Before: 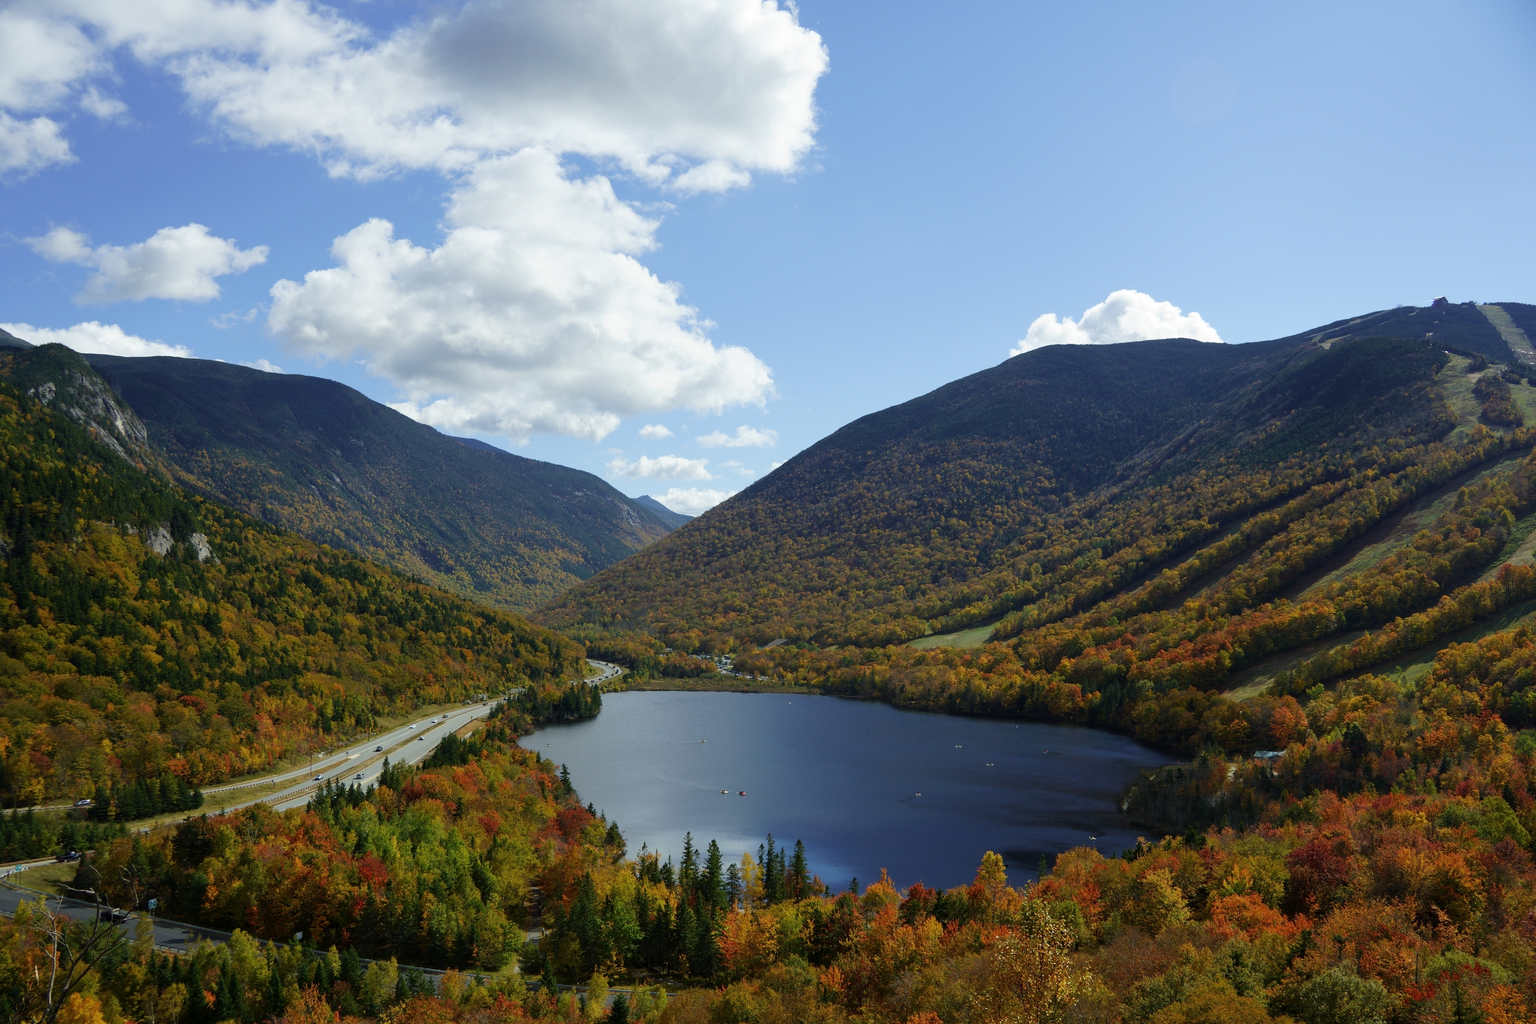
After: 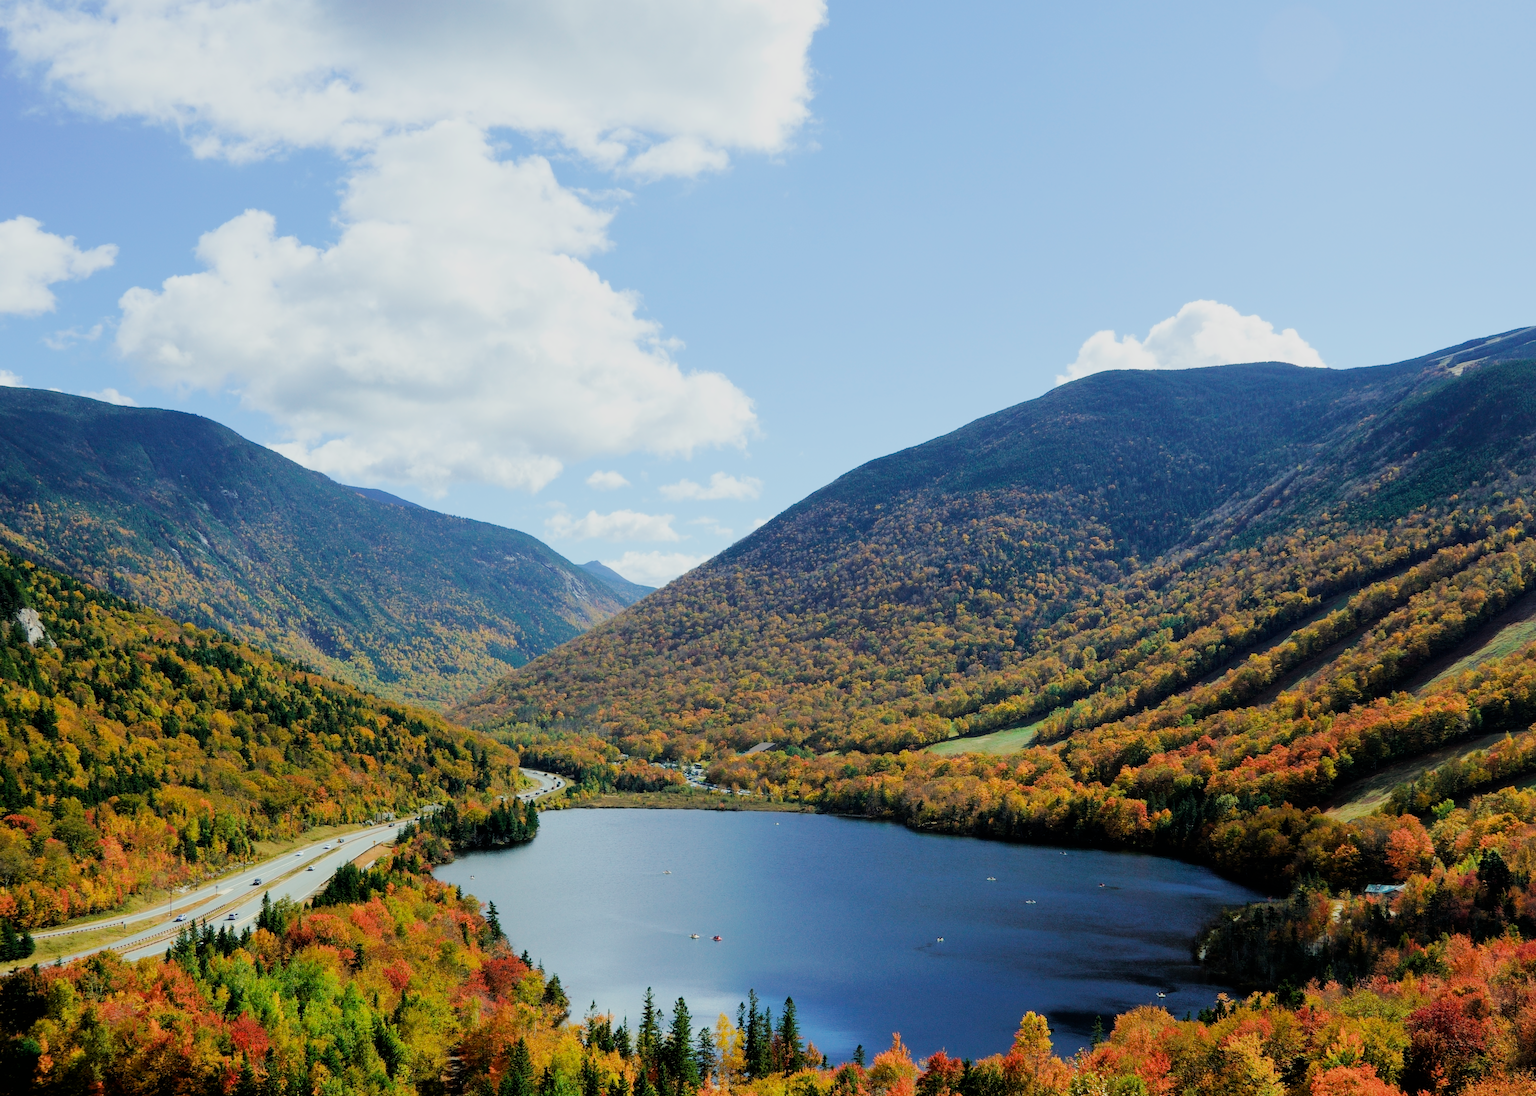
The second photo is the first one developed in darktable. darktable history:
tone equalizer: edges refinement/feathering 500, mask exposure compensation -1.57 EV, preserve details no
filmic rgb: black relative exposure -6.09 EV, white relative exposure 6.96 EV, hardness 2.26
crop: left 11.493%, top 5.176%, right 9.561%, bottom 10.296%
exposure: black level correction 0, exposure 1.2 EV, compensate exposure bias true, compensate highlight preservation false
